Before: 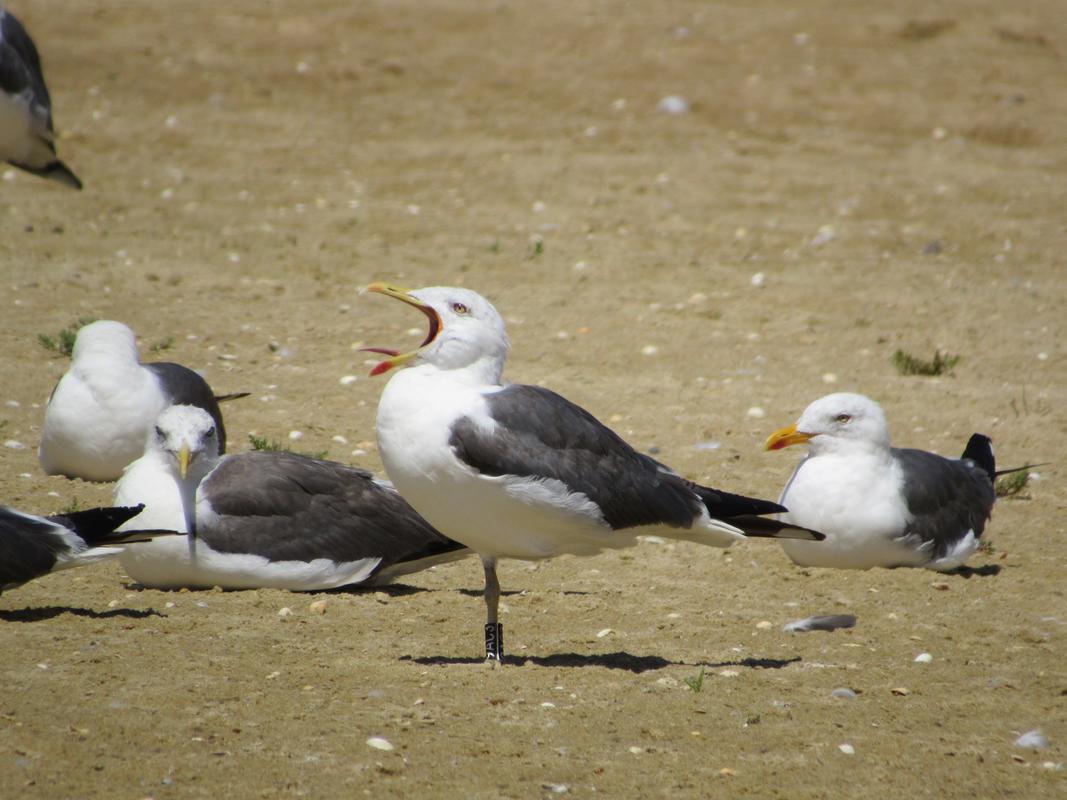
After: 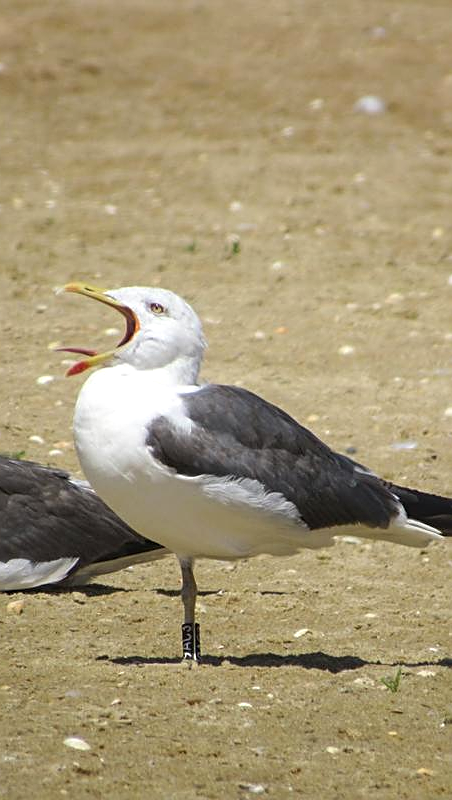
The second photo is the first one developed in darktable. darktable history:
tone equalizer: on, module defaults
crop: left 28.398%, right 29.153%
sharpen: amount 0.59
local contrast: detail 110%
exposure: exposure 0.3 EV, compensate exposure bias true, compensate highlight preservation false
